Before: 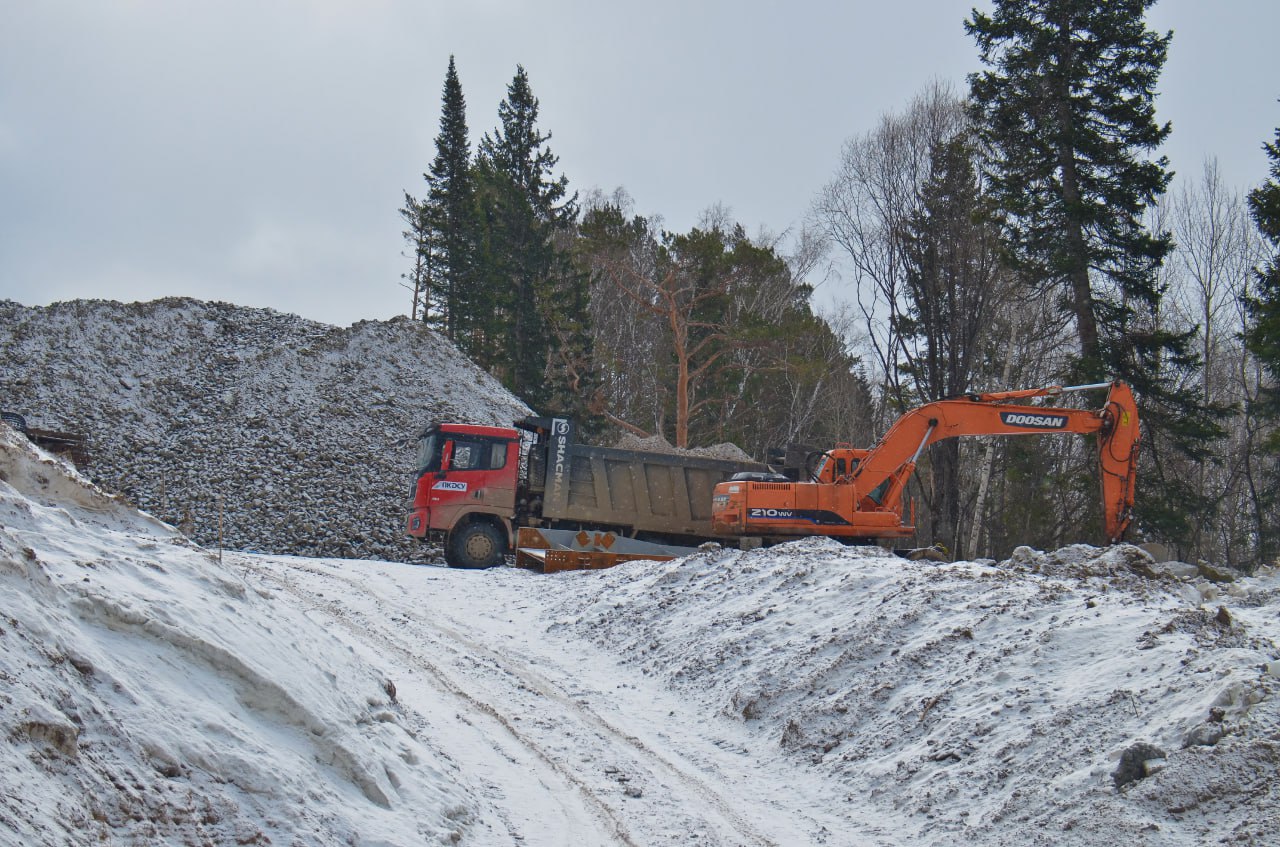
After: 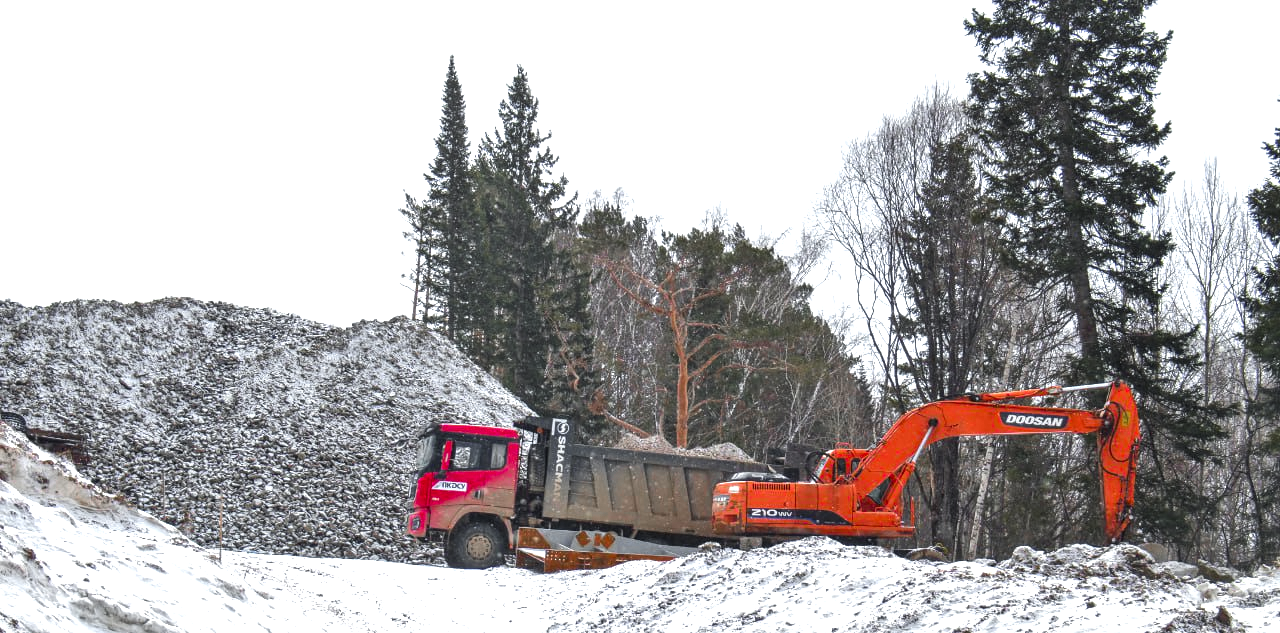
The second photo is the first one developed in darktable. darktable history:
crop: bottom 24.967%
local contrast: on, module defaults
color balance rgb: shadows lift › luminance -10%, power › luminance -9%, linear chroma grading › global chroma 10%, global vibrance 10%, contrast 15%, saturation formula JzAzBz (2021)
color zones: curves: ch0 [(0, 0.48) (0.209, 0.398) (0.305, 0.332) (0.429, 0.493) (0.571, 0.5) (0.714, 0.5) (0.857, 0.5) (1, 0.48)]; ch1 [(0, 0.736) (0.143, 0.625) (0.225, 0.371) (0.429, 0.256) (0.571, 0.241) (0.714, 0.213) (0.857, 0.48) (1, 0.736)]; ch2 [(0, 0.448) (0.143, 0.498) (0.286, 0.5) (0.429, 0.5) (0.571, 0.5) (0.714, 0.5) (0.857, 0.5) (1, 0.448)]
exposure: black level correction 0.001, exposure 0.955 EV, compensate exposure bias true, compensate highlight preservation false
